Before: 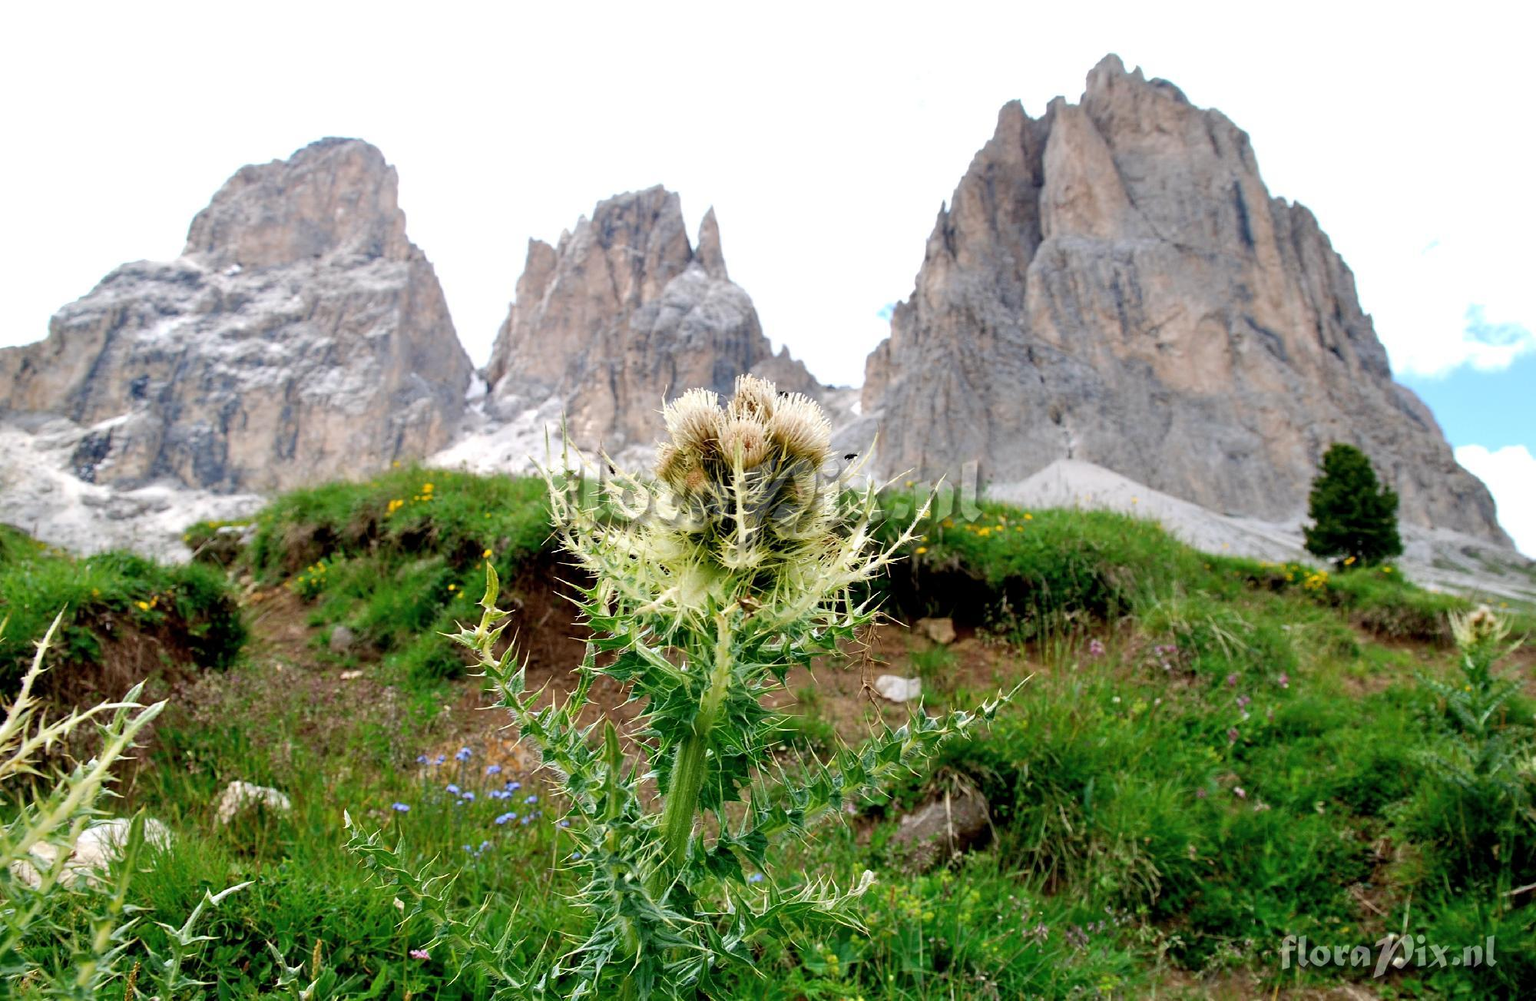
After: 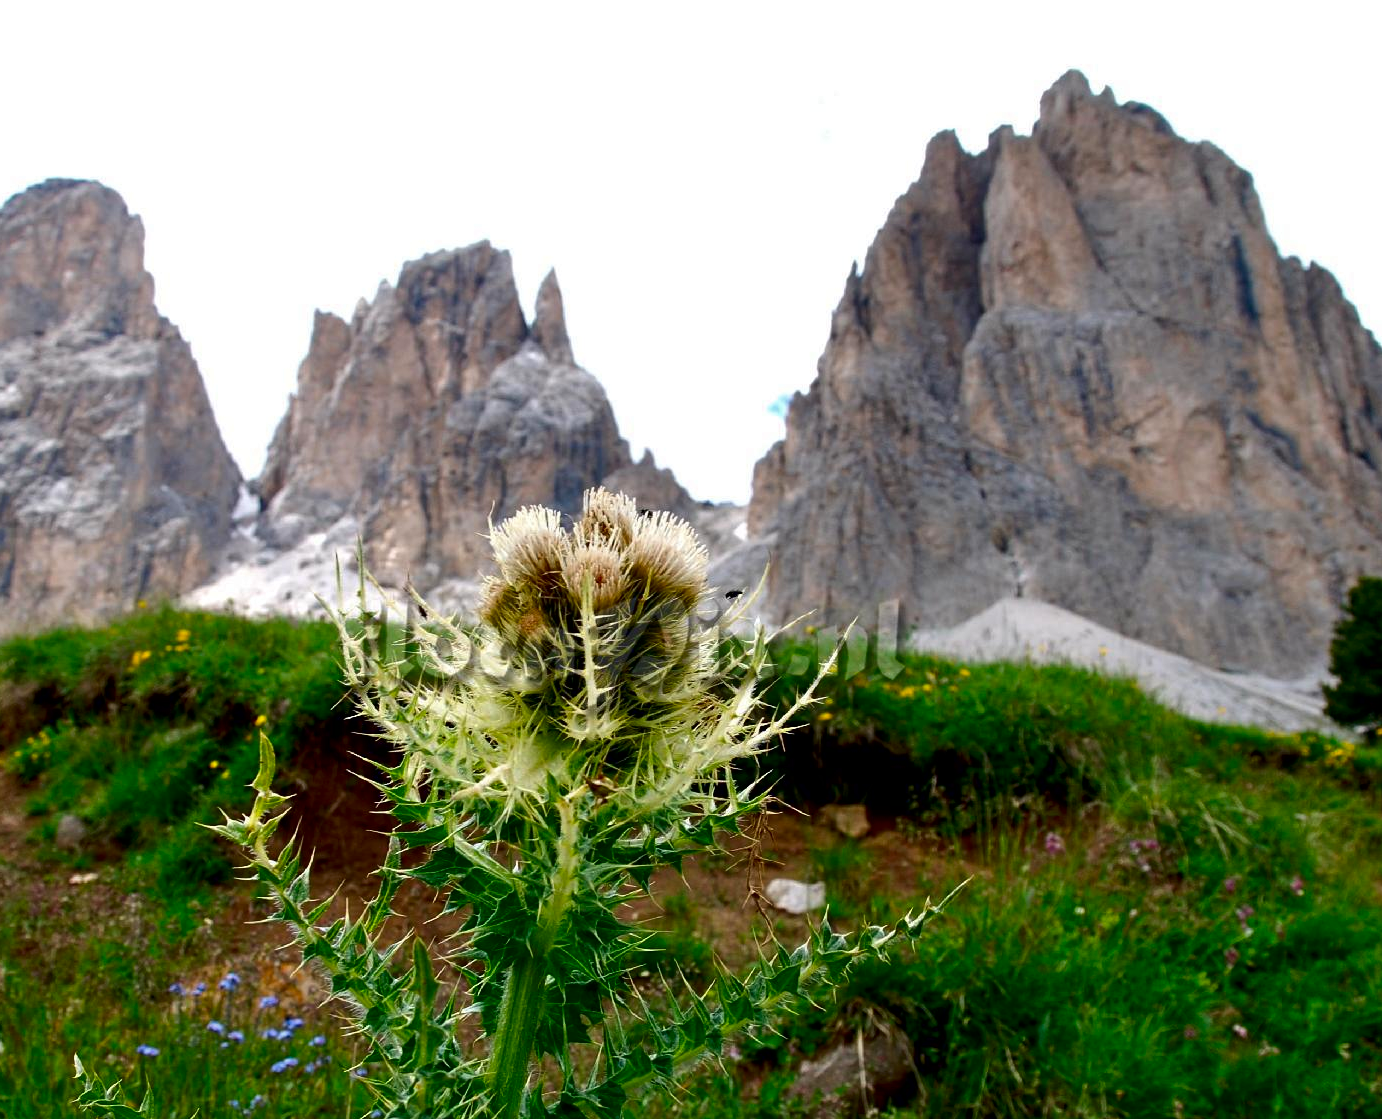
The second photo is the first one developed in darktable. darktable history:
crop: left 18.713%, right 12.14%, bottom 14.056%
contrast brightness saturation: brightness -0.249, saturation 0.203
